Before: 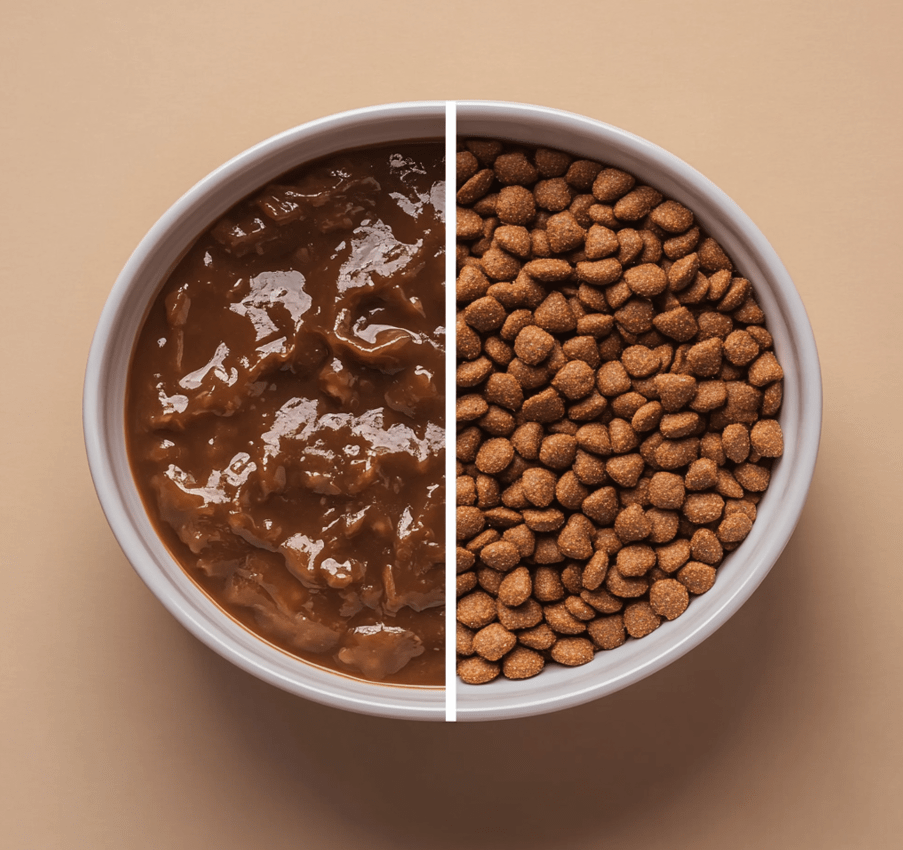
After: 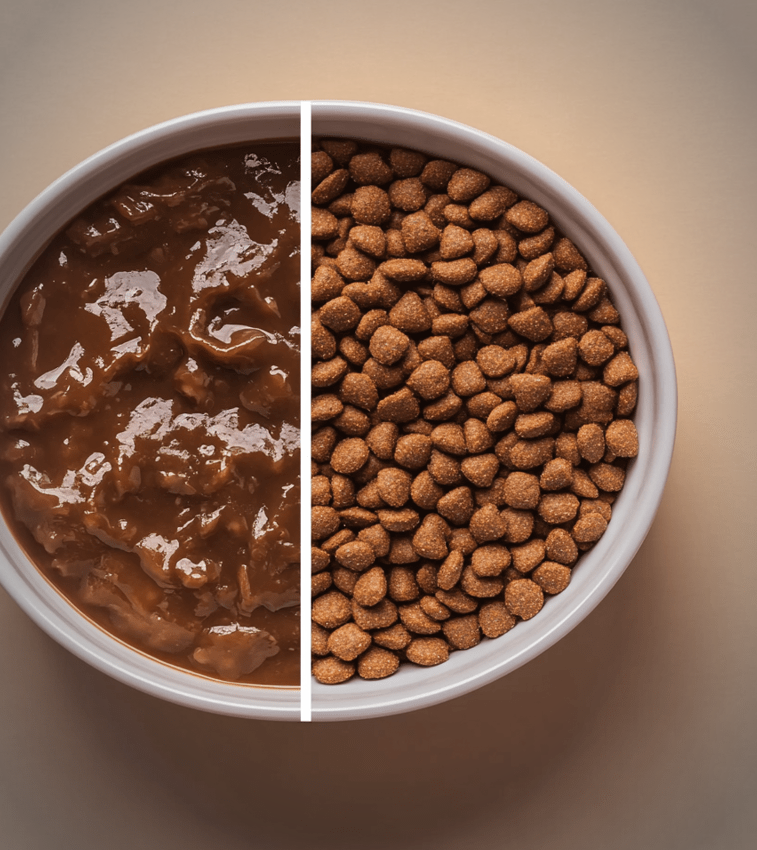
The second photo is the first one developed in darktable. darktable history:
exposure: exposure 0 EV, compensate highlight preservation false
crop: left 16.145%
vignetting: automatic ratio true
